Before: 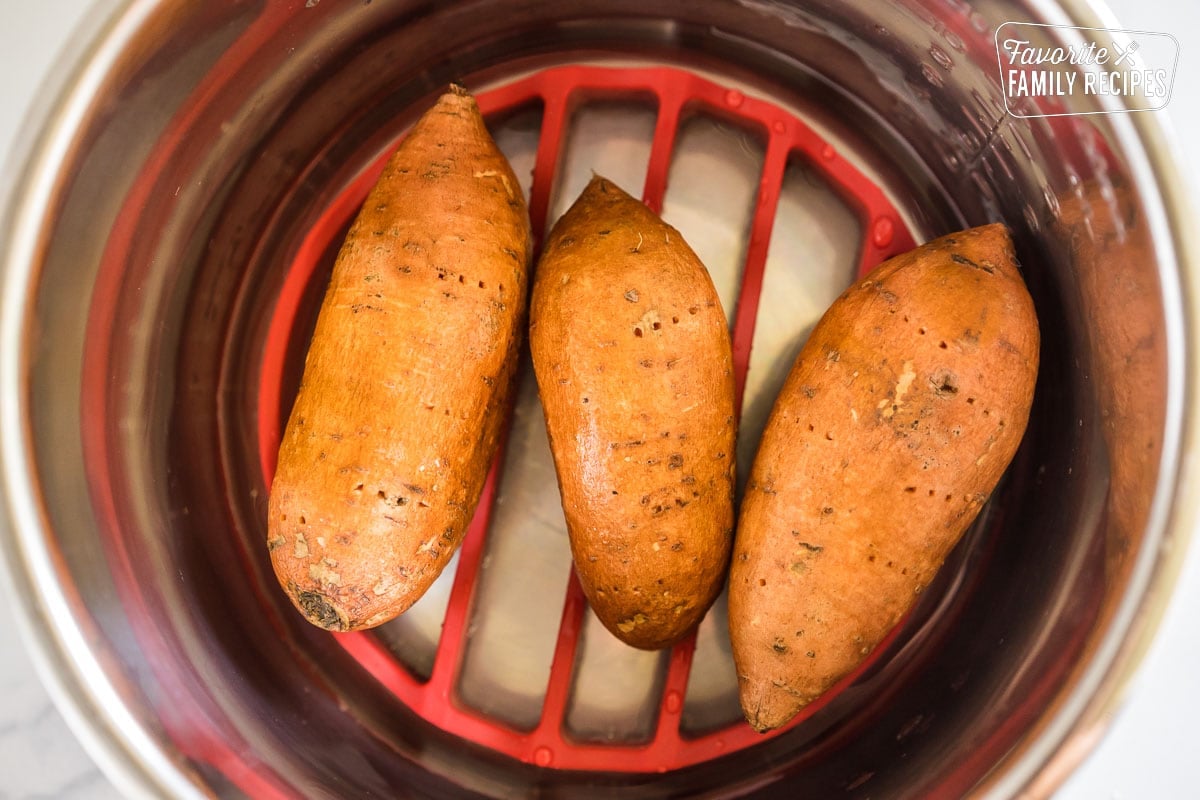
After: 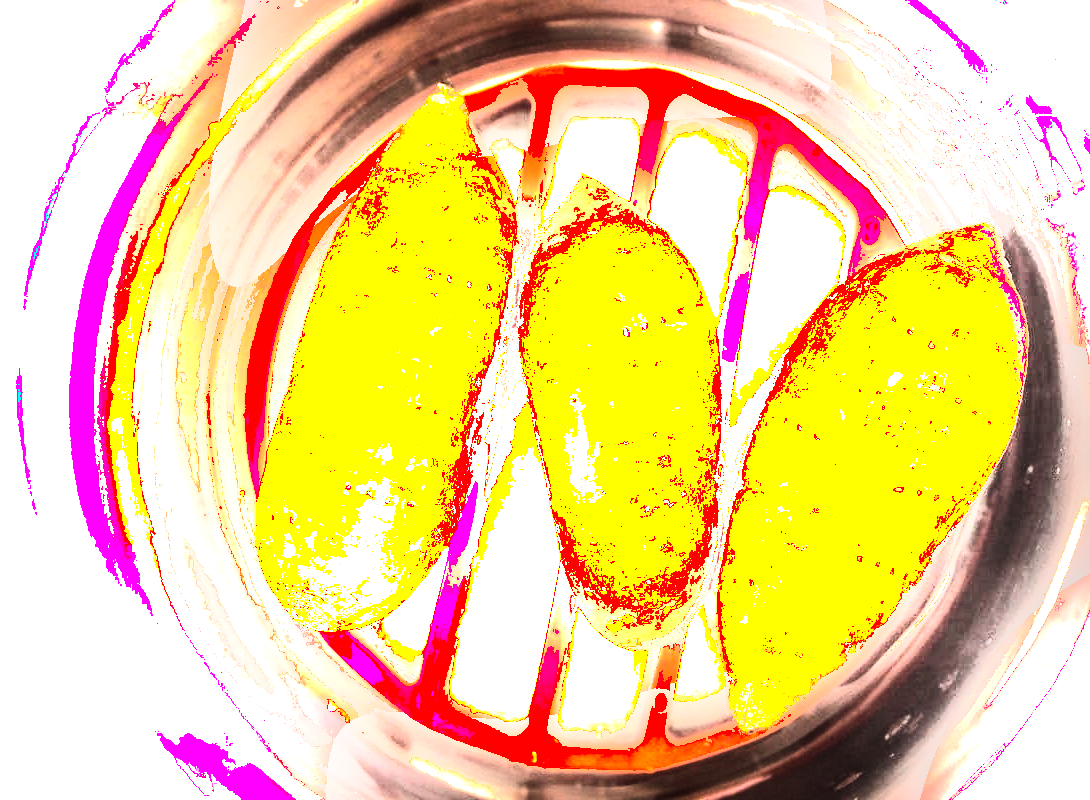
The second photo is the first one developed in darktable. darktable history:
crop and rotate: left 1.029%, right 8.09%
shadows and highlights: shadows -54.74, highlights 84.72, soften with gaussian
vignetting: brightness -0.621, saturation -0.67
color balance rgb: perceptual saturation grading › global saturation 10.299%, perceptual brilliance grading › highlights 74.628%, perceptual brilliance grading › shadows -30.455%, contrast -9.562%
tone equalizer: -7 EV 0.155 EV, -6 EV 0.586 EV, -5 EV 1.12 EV, -4 EV 1.3 EV, -3 EV 1.18 EV, -2 EV 0.6 EV, -1 EV 0.165 EV, edges refinement/feathering 500, mask exposure compensation -1.57 EV, preserve details no
color zones: curves: ch1 [(0, 0.469) (0.01, 0.469) (0.12, 0.446) (0.248, 0.469) (0.5, 0.5) (0.748, 0.5) (0.99, 0.469) (1, 0.469)]
exposure: black level correction 0, exposure 0.698 EV, compensate highlight preservation false
